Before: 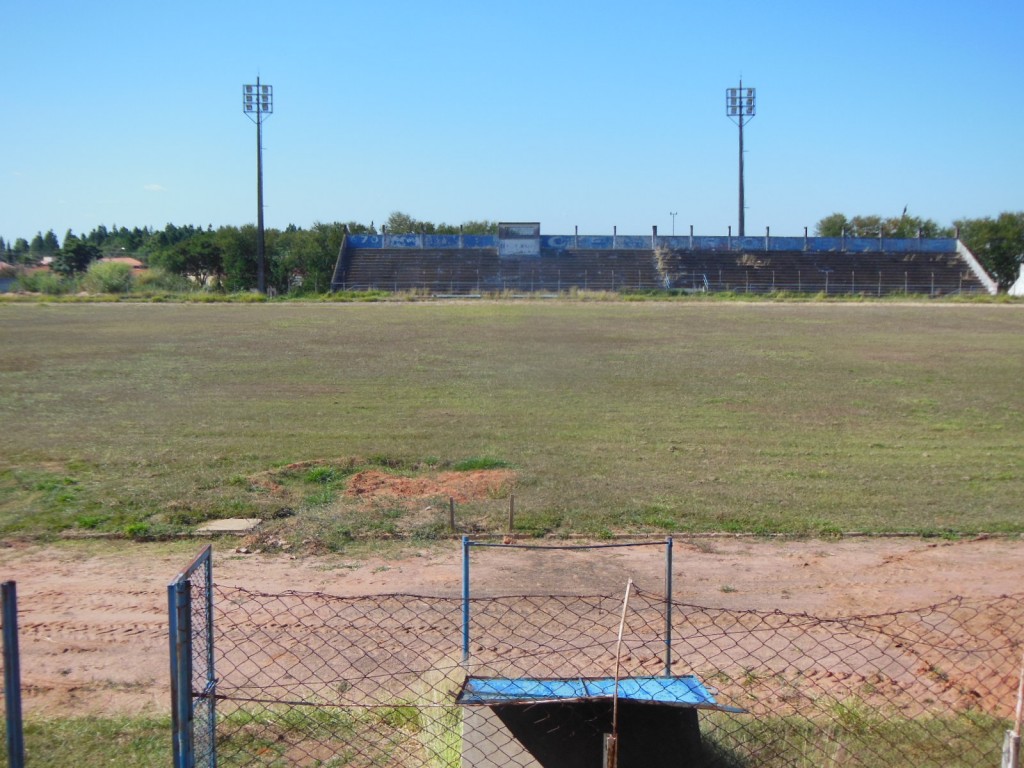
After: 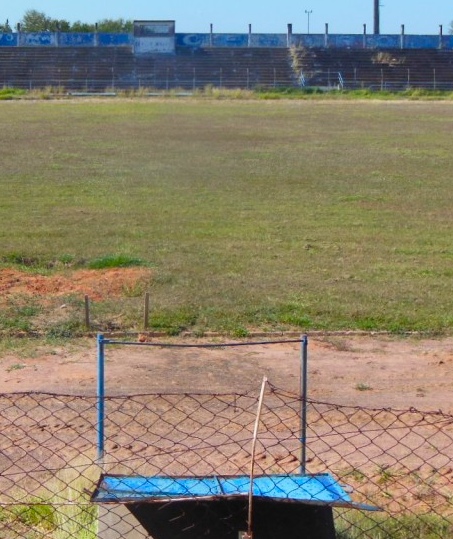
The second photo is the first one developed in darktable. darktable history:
color balance rgb: perceptual saturation grading › global saturation 30.617%
velvia: strength 6.67%
crop: left 35.662%, top 26.353%, right 20.041%, bottom 3.352%
